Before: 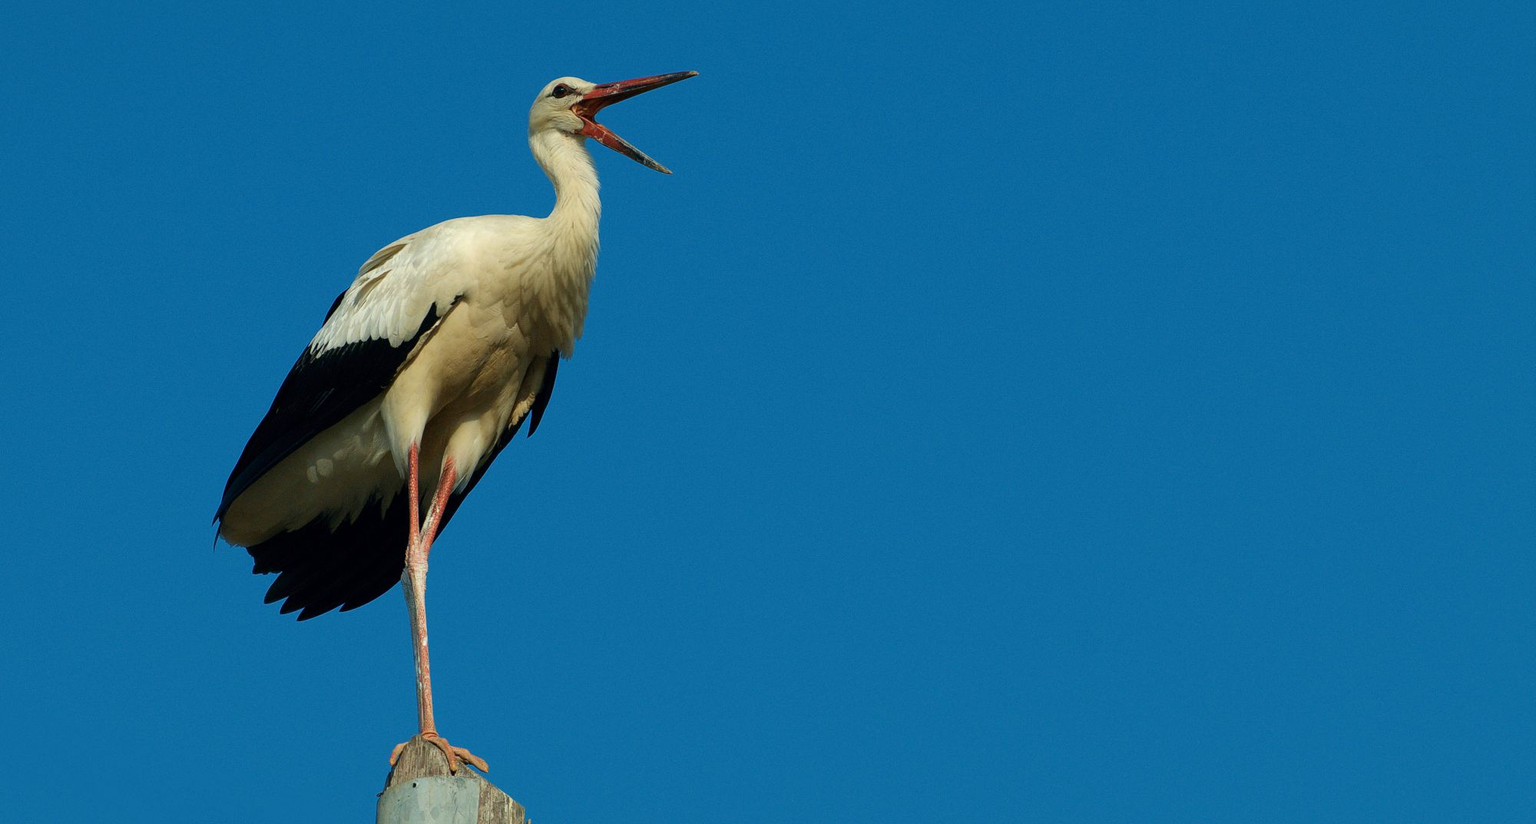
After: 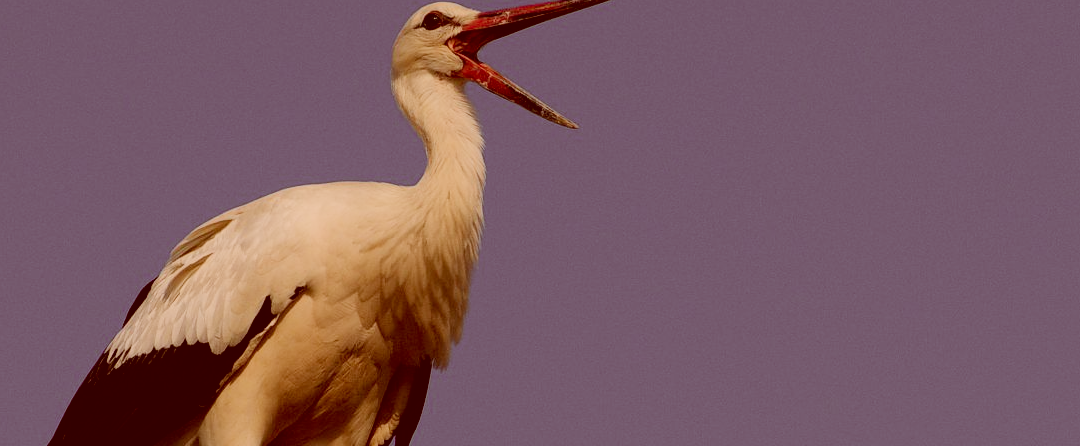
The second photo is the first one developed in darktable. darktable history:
color correction: highlights a* 9.2, highlights b* 9.08, shadows a* 39.97, shadows b* 39.62, saturation 0.811
crop: left 14.876%, top 9.177%, right 31.108%, bottom 49.21%
tone equalizer: -8 EV 0.068 EV
filmic rgb: black relative exposure -16 EV, white relative exposure 6.15 EV, hardness 5.23
